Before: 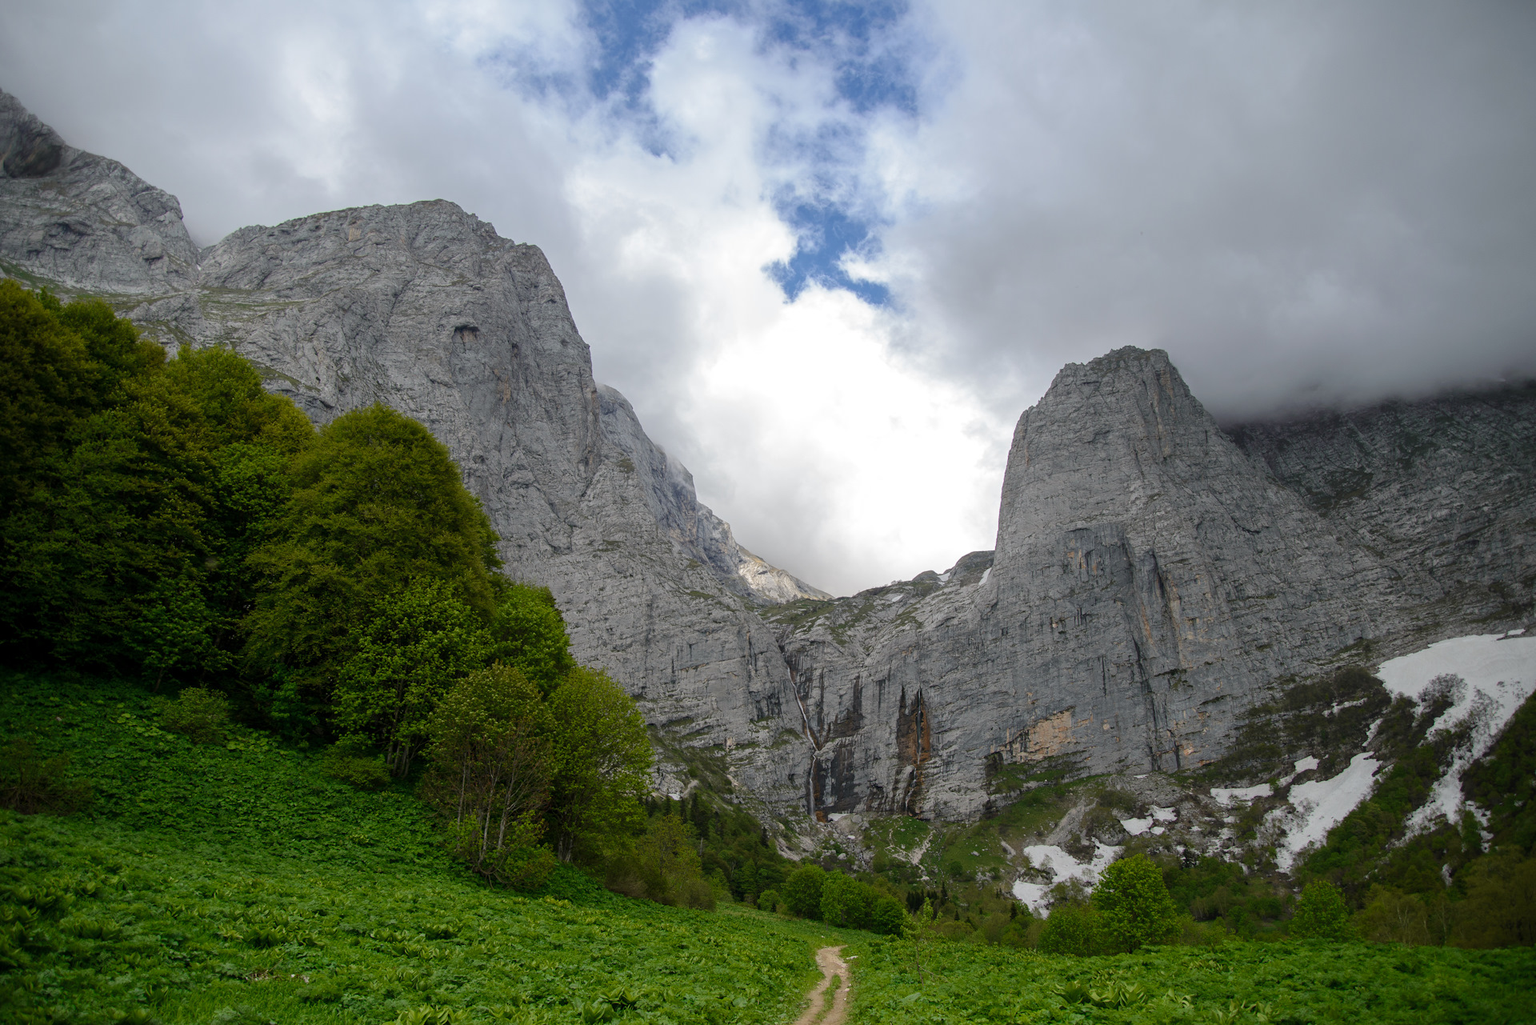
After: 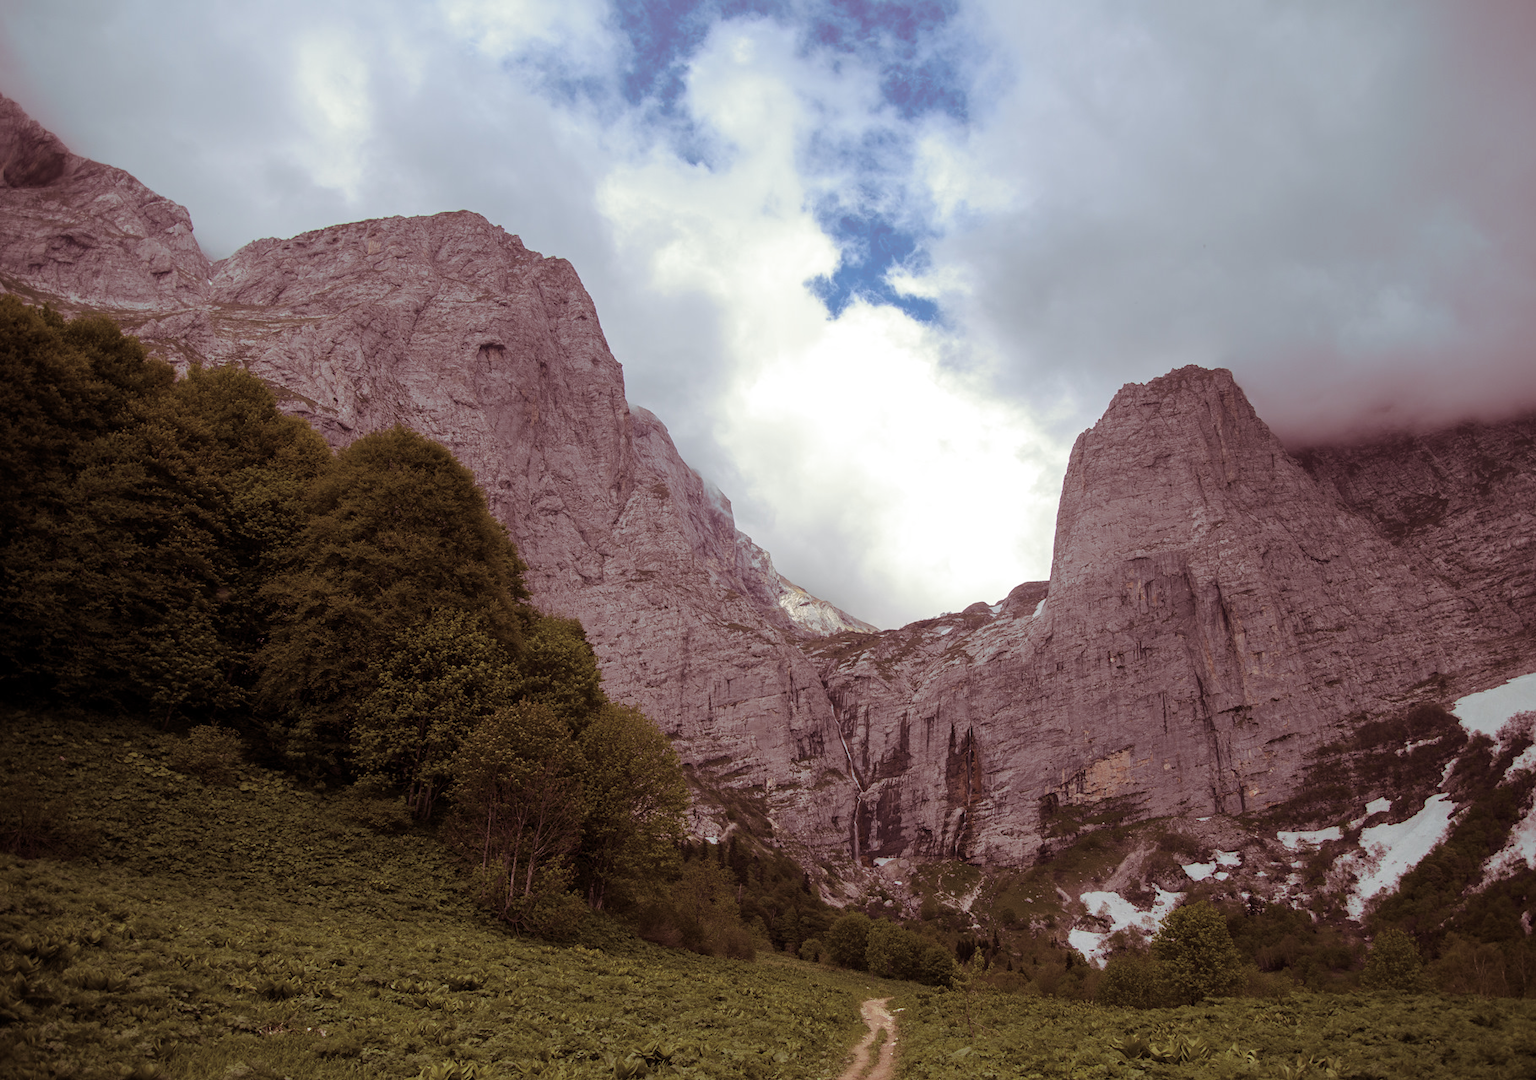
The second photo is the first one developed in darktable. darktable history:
split-toning: on, module defaults
crop and rotate: right 5.167%
